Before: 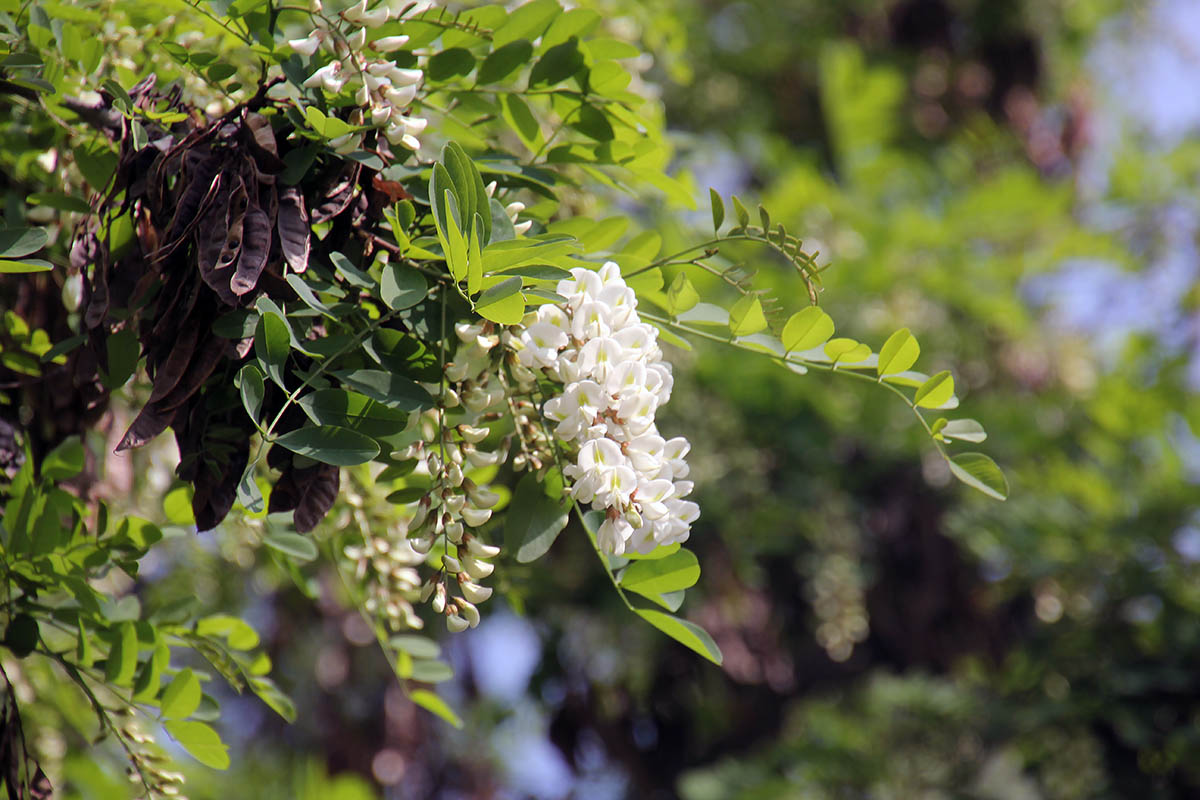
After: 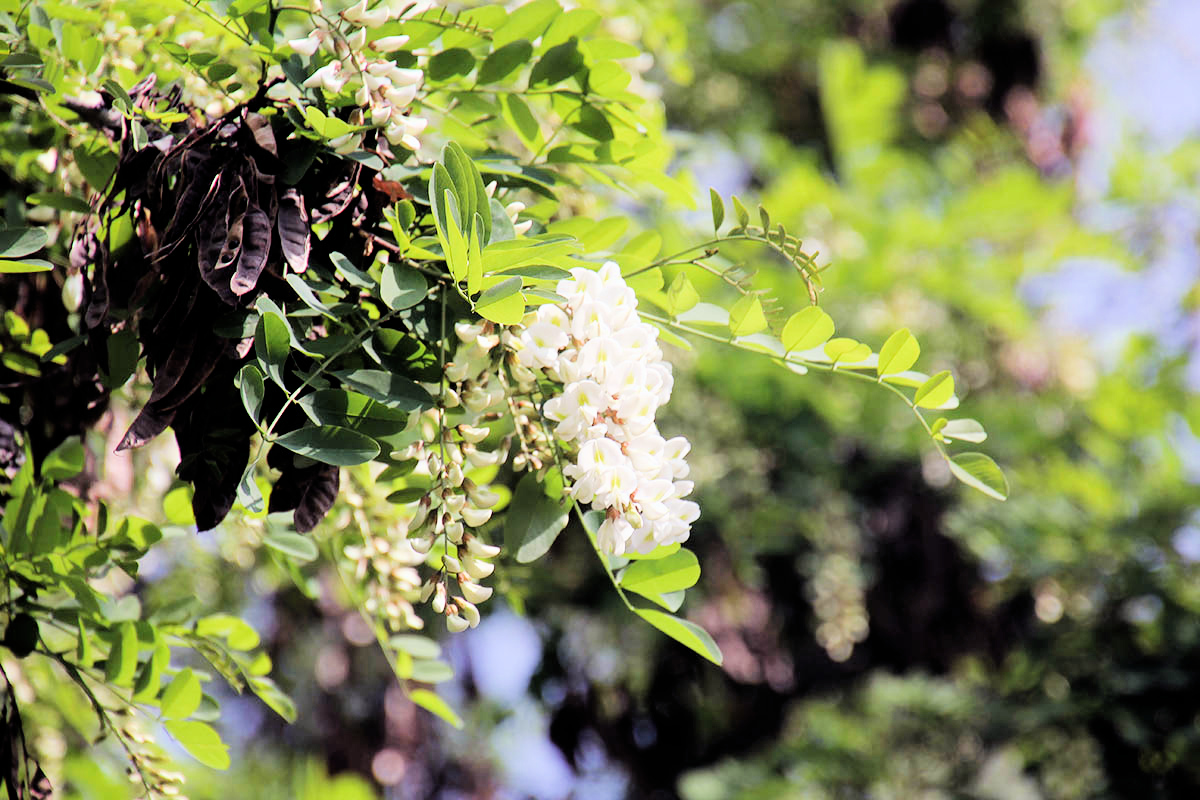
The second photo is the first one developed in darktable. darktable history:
exposure: black level correction 0, exposure 1.095 EV, compensate highlight preservation false
filmic rgb: black relative exposure -5.03 EV, white relative exposure 3.97 EV, hardness 2.9, contrast 1.3
